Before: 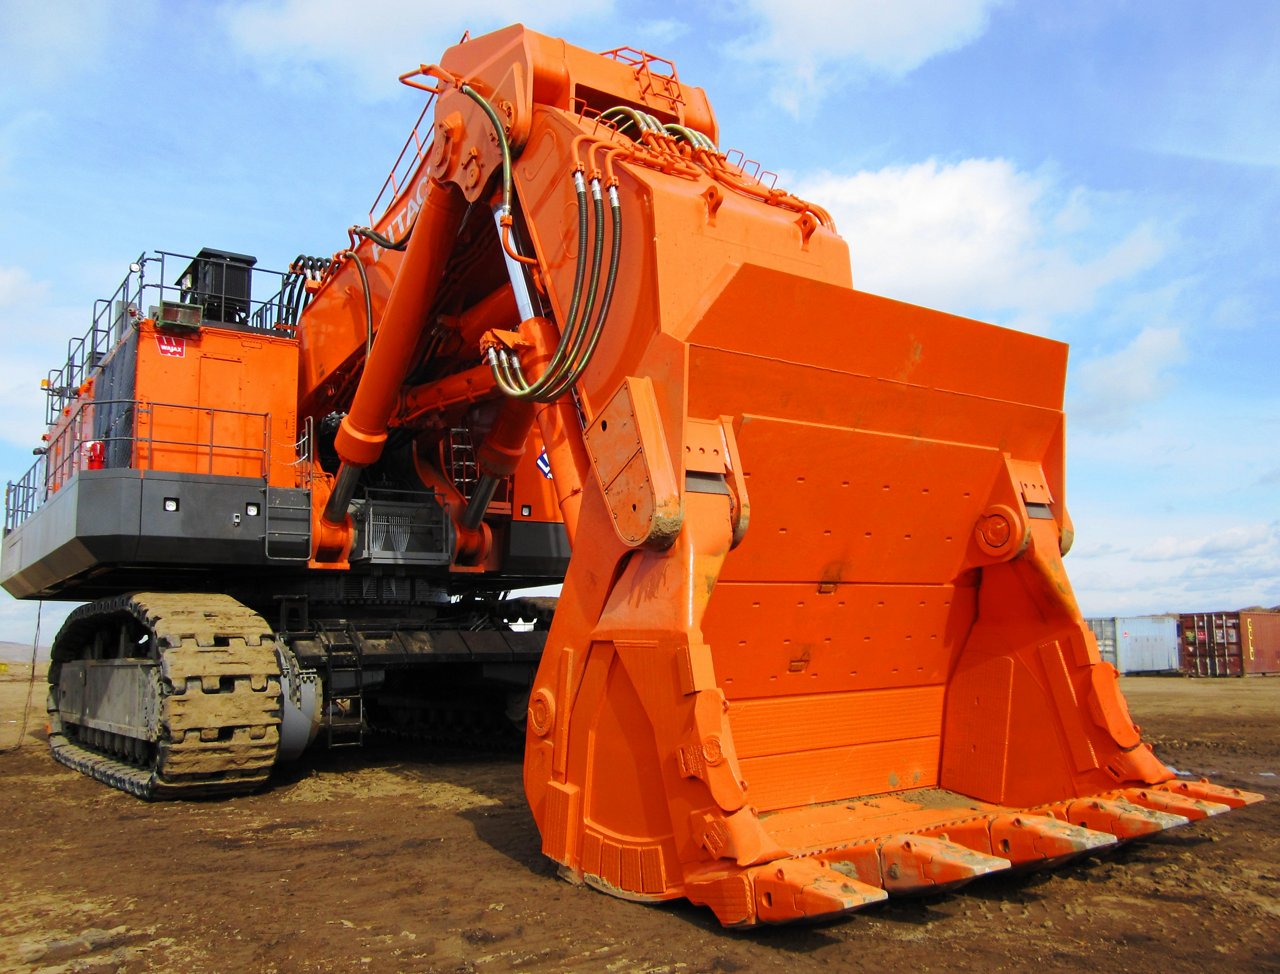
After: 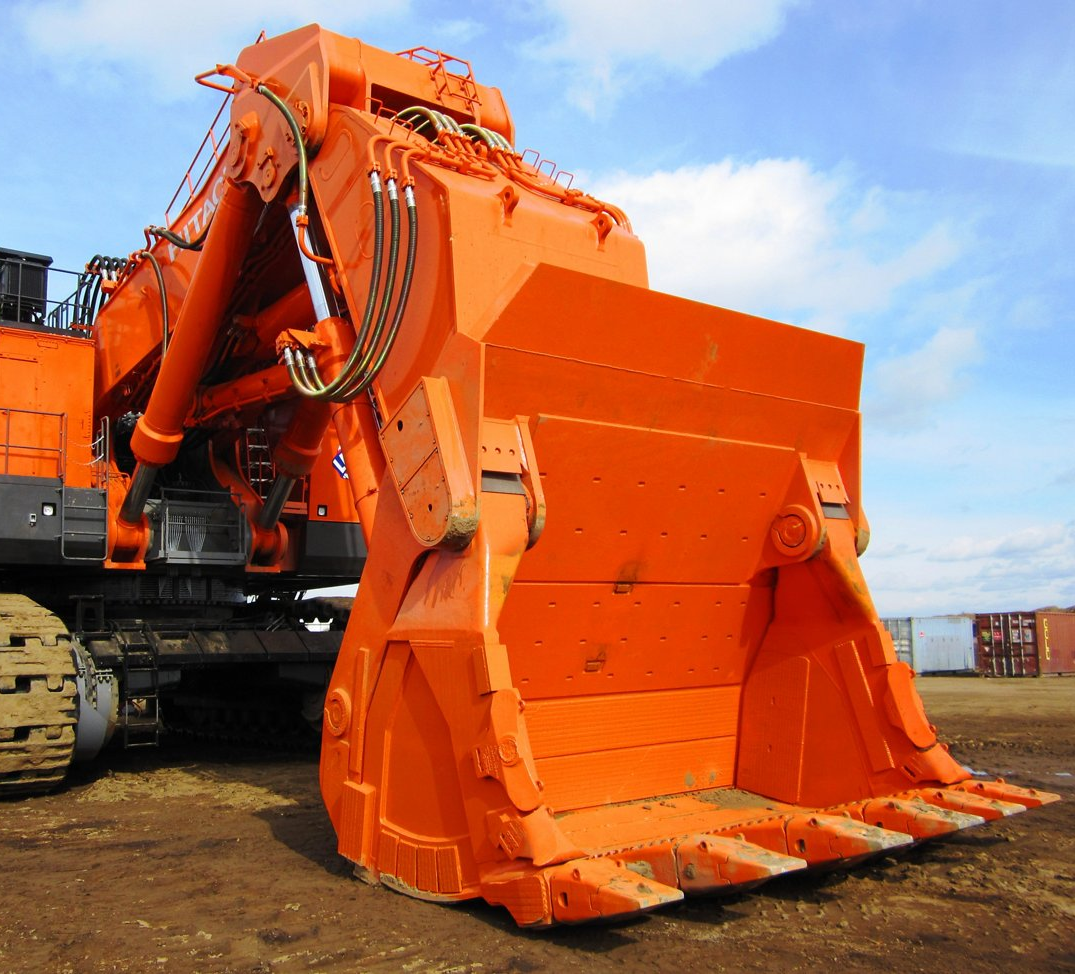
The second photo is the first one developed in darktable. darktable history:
crop: left 16%
